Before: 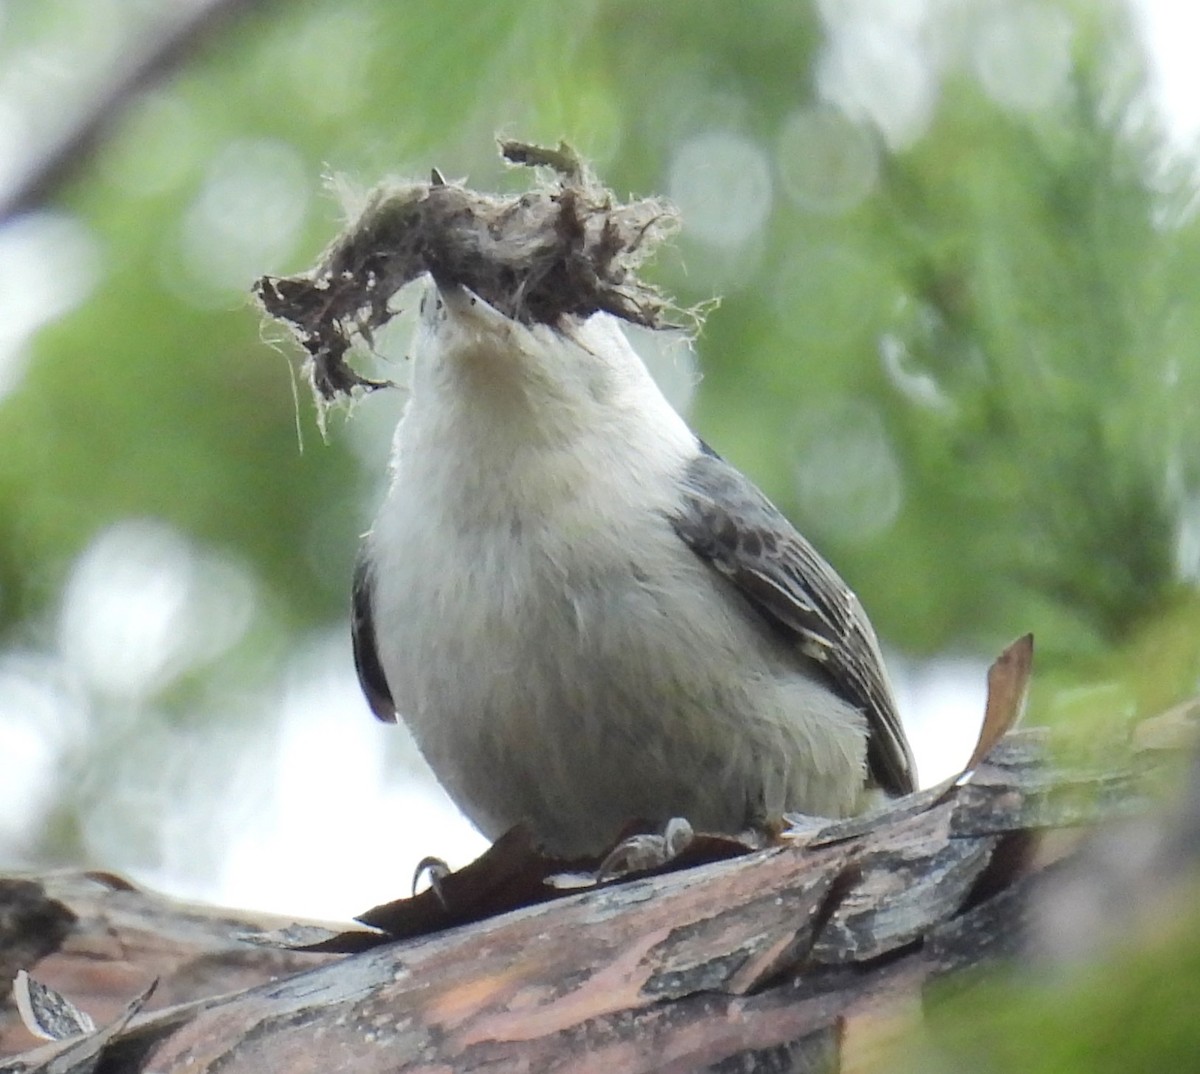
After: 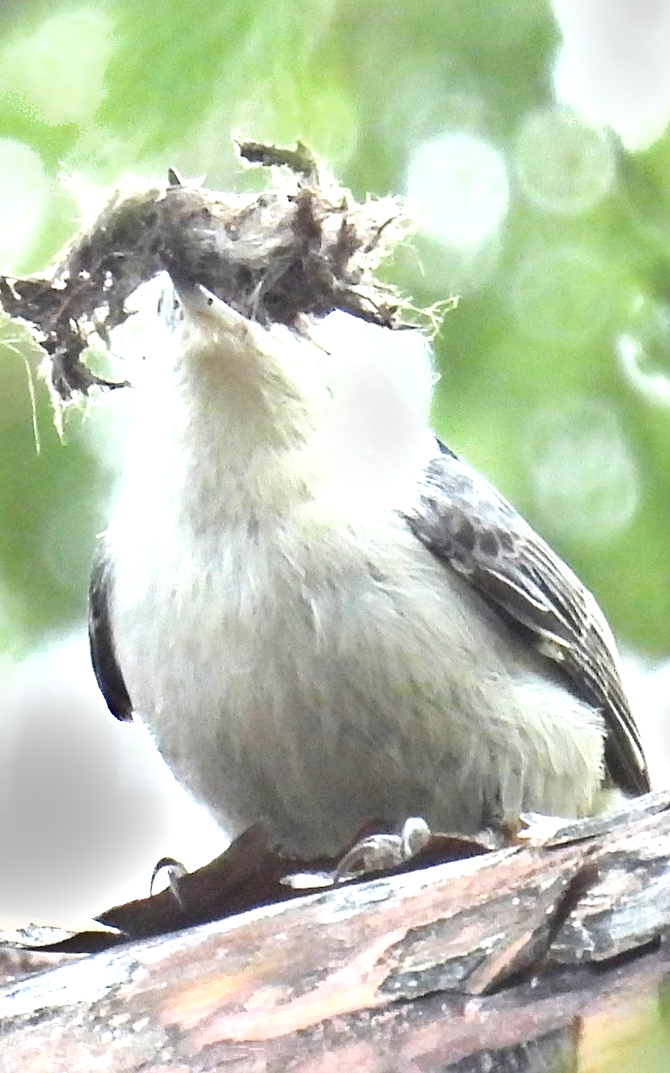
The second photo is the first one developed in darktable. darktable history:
crop: left 21.967%, right 22.139%, bottom 0.001%
exposure: black level correction 0.001, exposure 1.132 EV, compensate exposure bias true, compensate highlight preservation false
sharpen: amount 0.2
color zones: curves: ch0 [(0.203, 0.433) (0.607, 0.517) (0.697, 0.696) (0.705, 0.897)]
shadows and highlights: radius 45.48, white point adjustment 6.51, compress 79.21%, soften with gaussian
